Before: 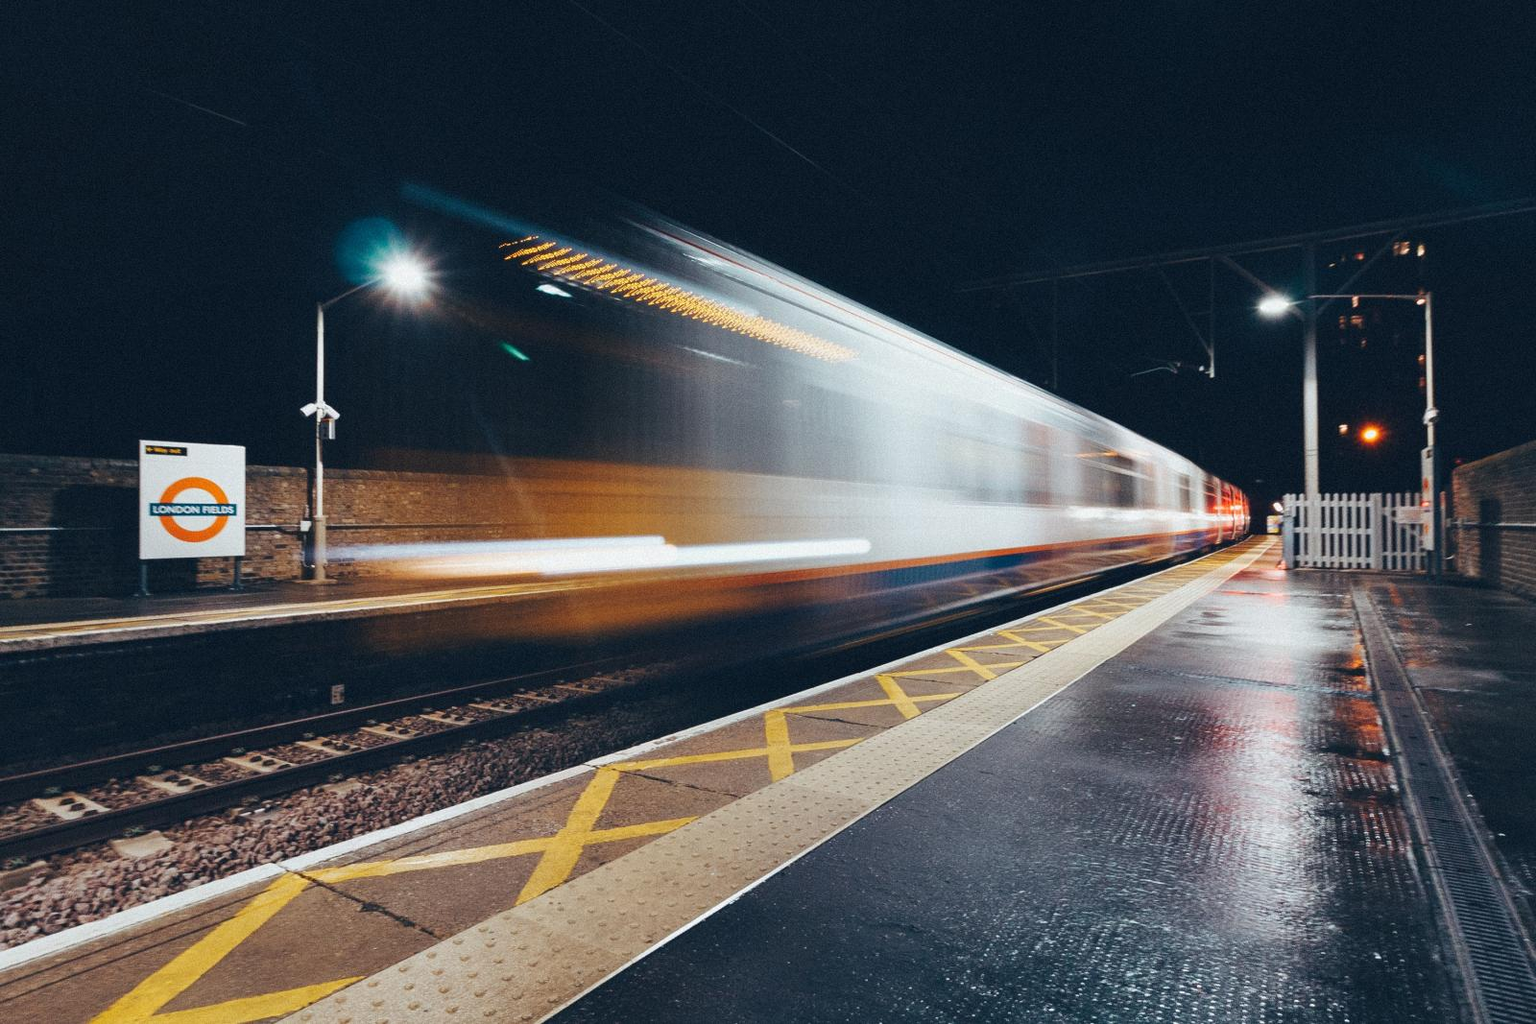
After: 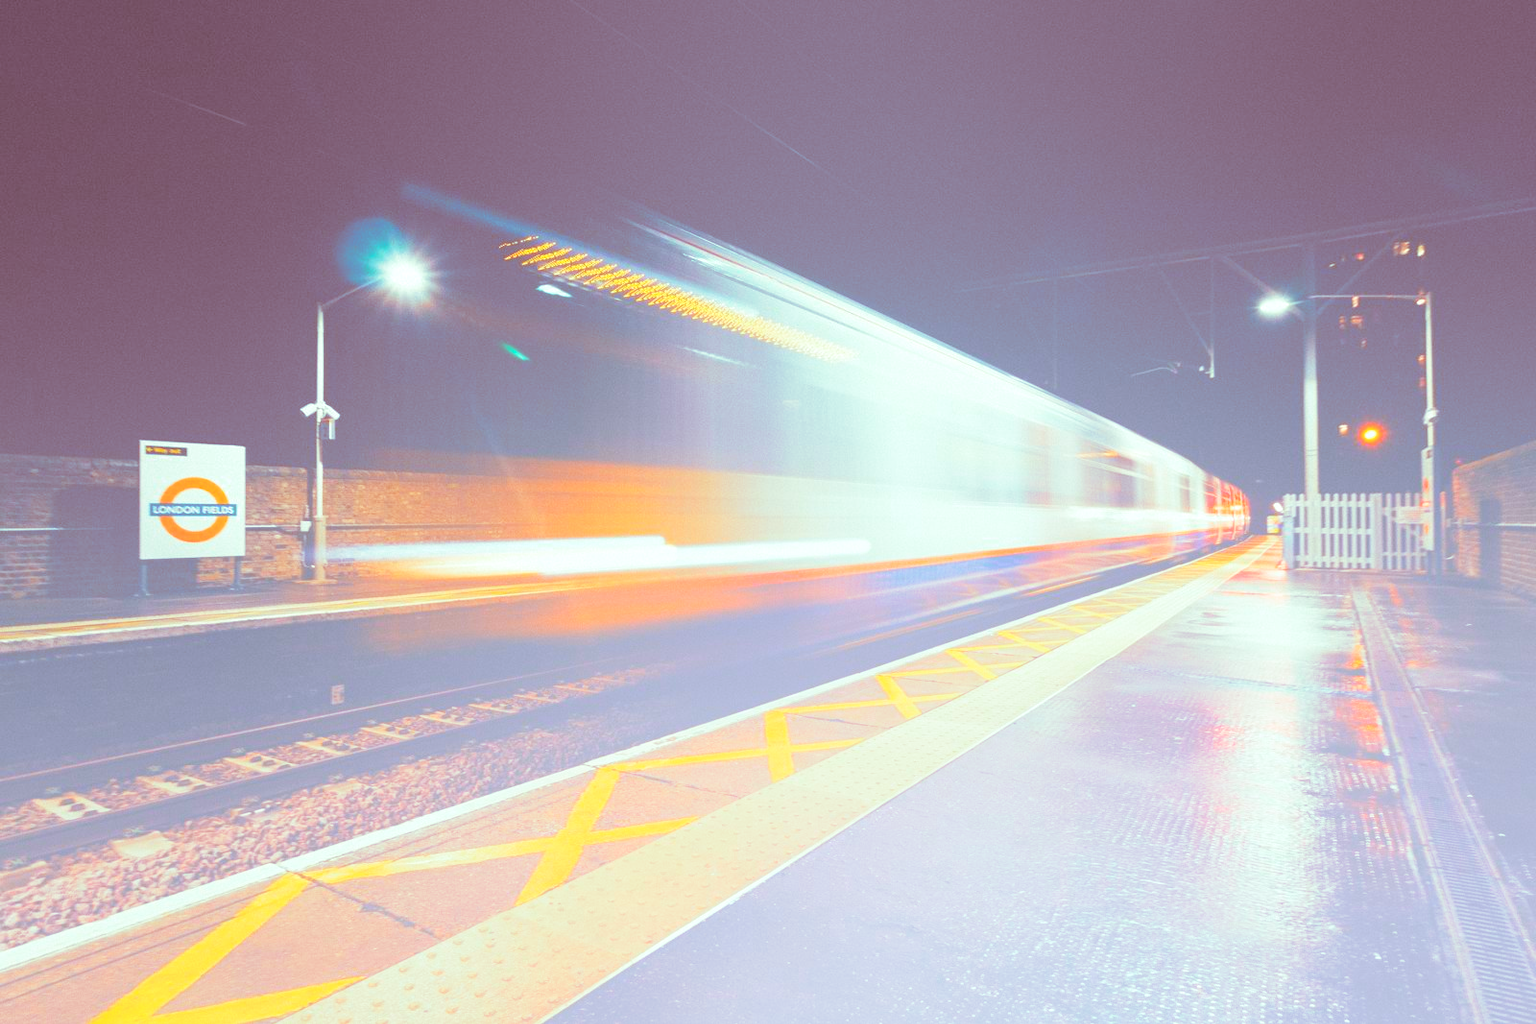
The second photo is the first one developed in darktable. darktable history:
bloom: size 85%, threshold 5%, strength 85%
split-toning: on, module defaults
color balance rgb: shadows lift › luminance 0.49%, shadows lift › chroma 6.83%, shadows lift › hue 300.29°, power › hue 208.98°, highlights gain › luminance 20.24%, highlights gain › chroma 2.73%, highlights gain › hue 173.85°, perceptual saturation grading › global saturation 18.05%
